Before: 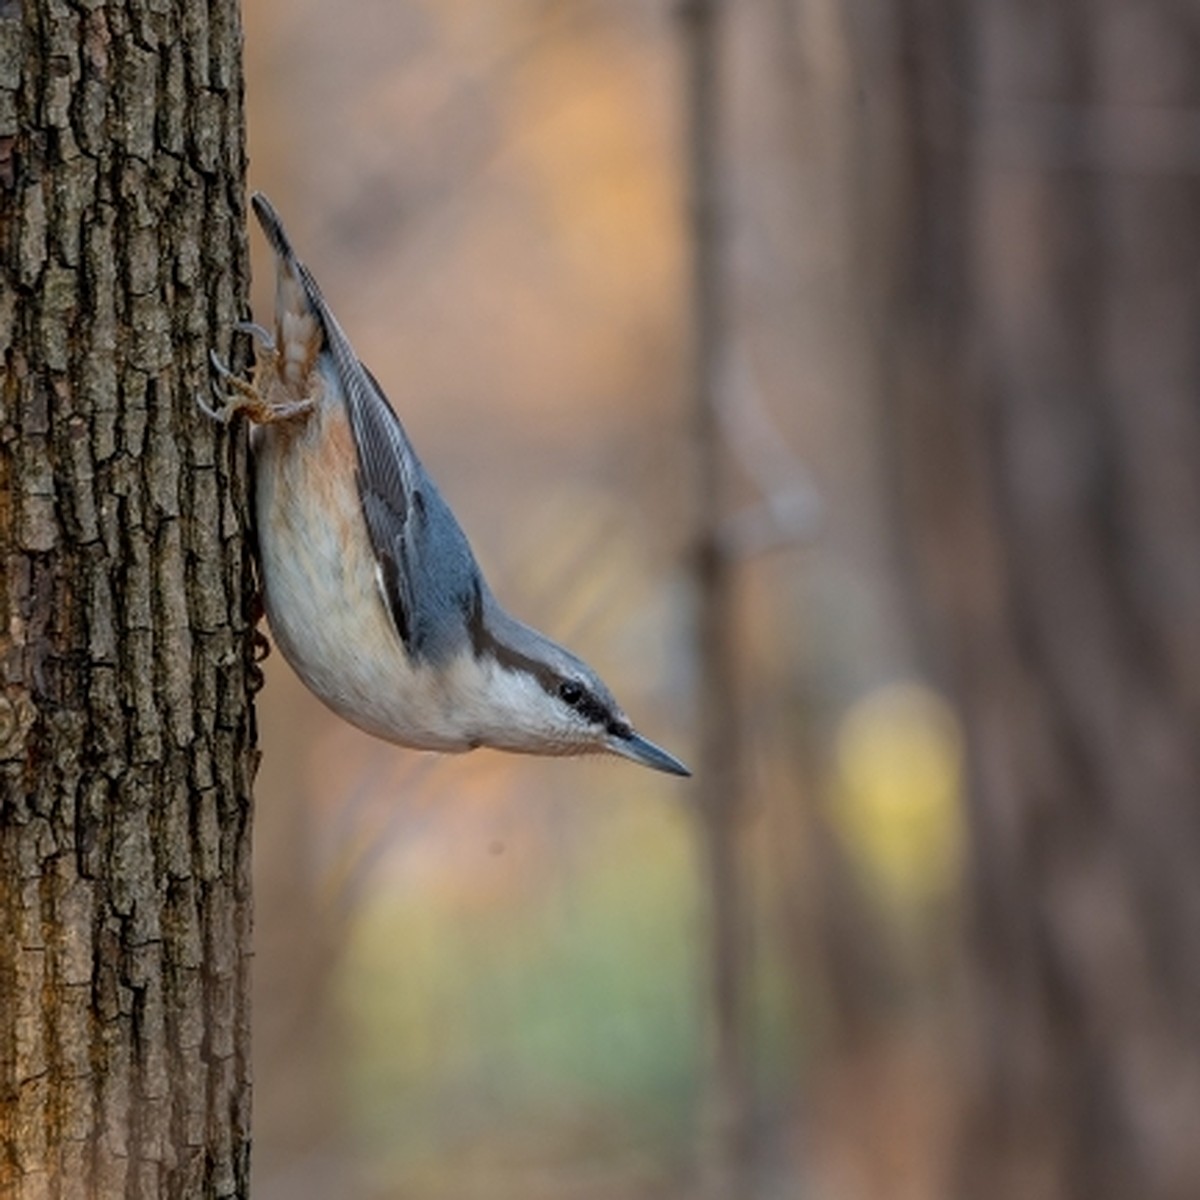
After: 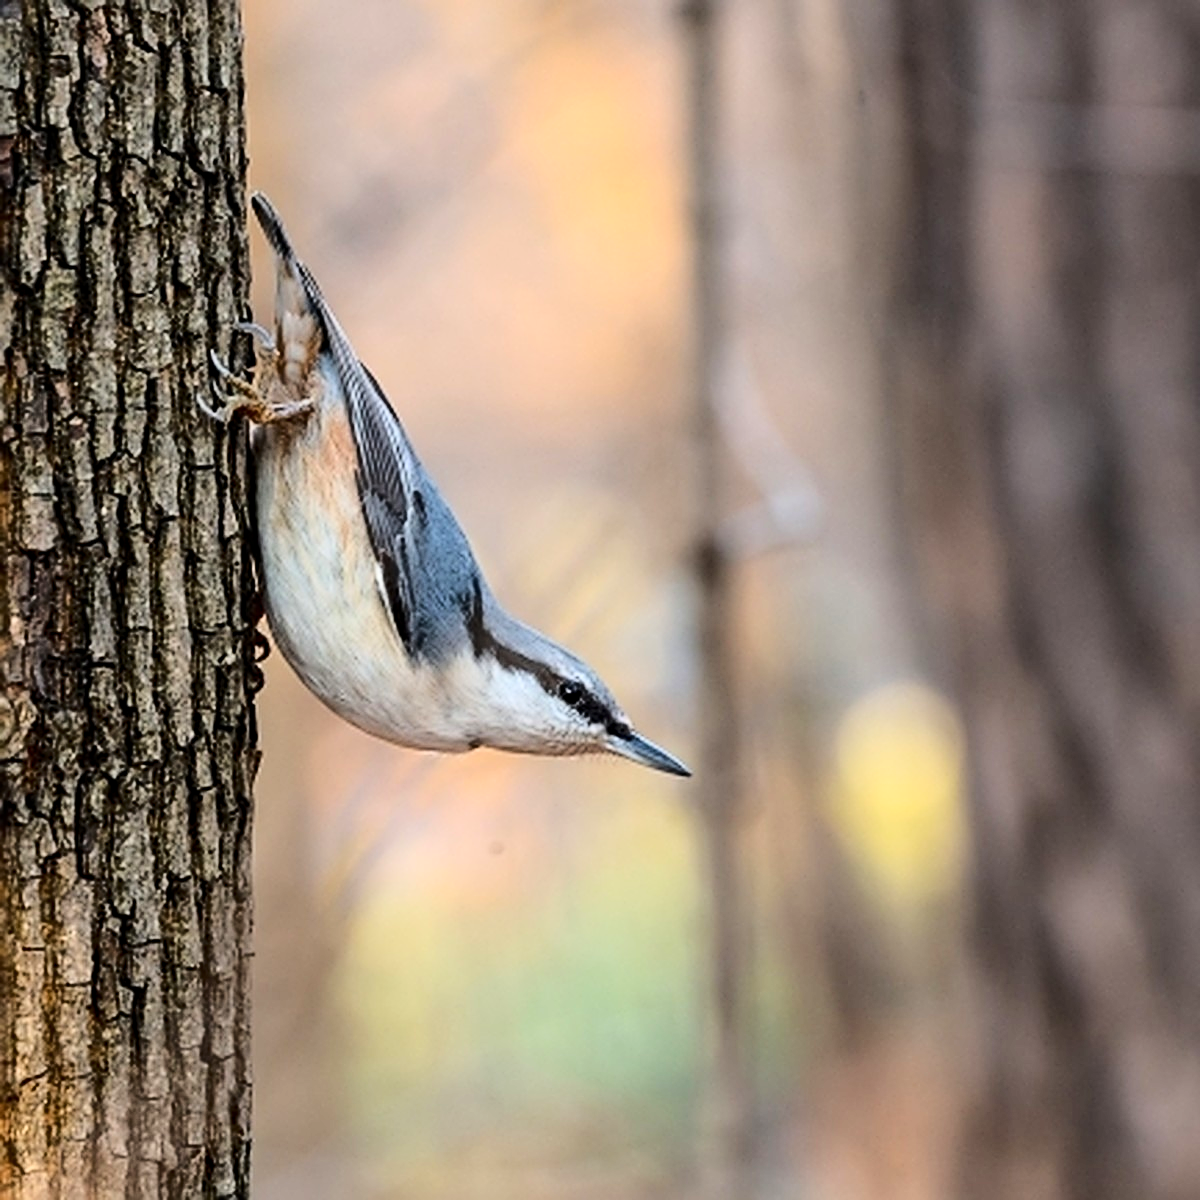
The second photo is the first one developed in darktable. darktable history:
contrast brightness saturation: contrast 0.143
sharpen: radius 3.087
base curve: curves: ch0 [(0, 0) (0.028, 0.03) (0.121, 0.232) (0.46, 0.748) (0.859, 0.968) (1, 1)]
